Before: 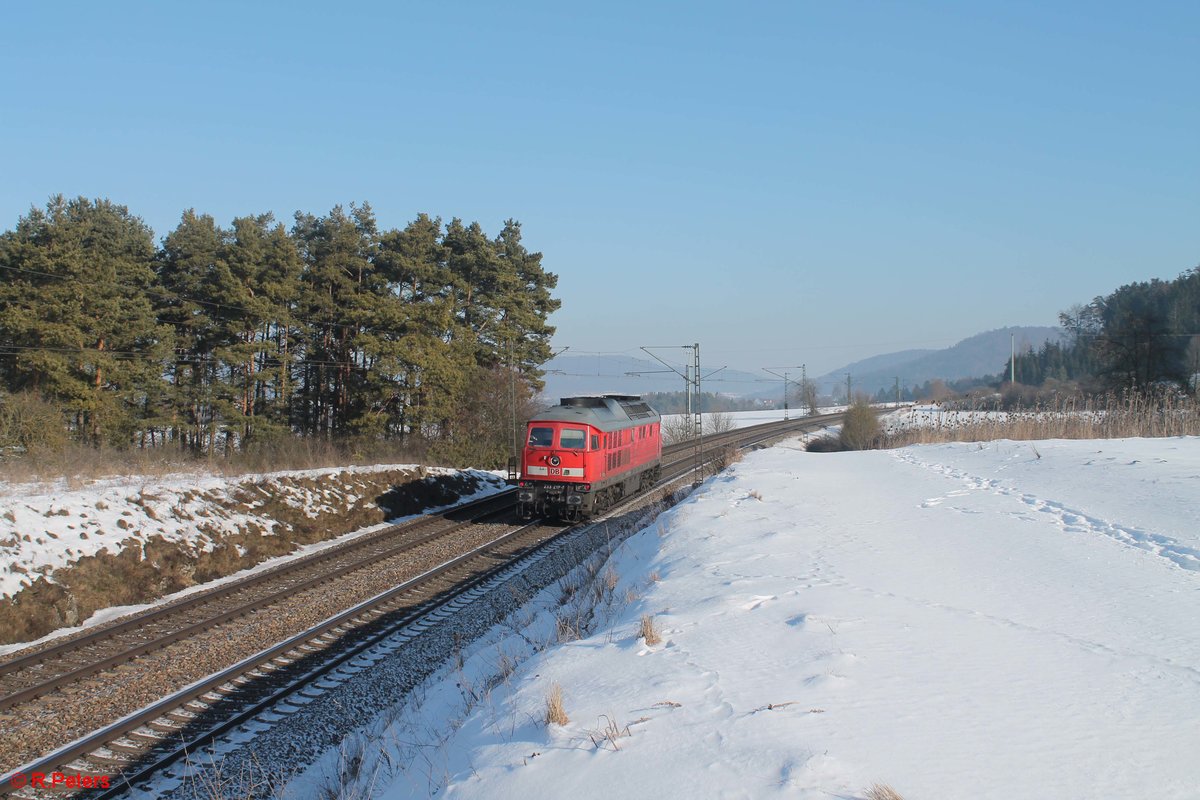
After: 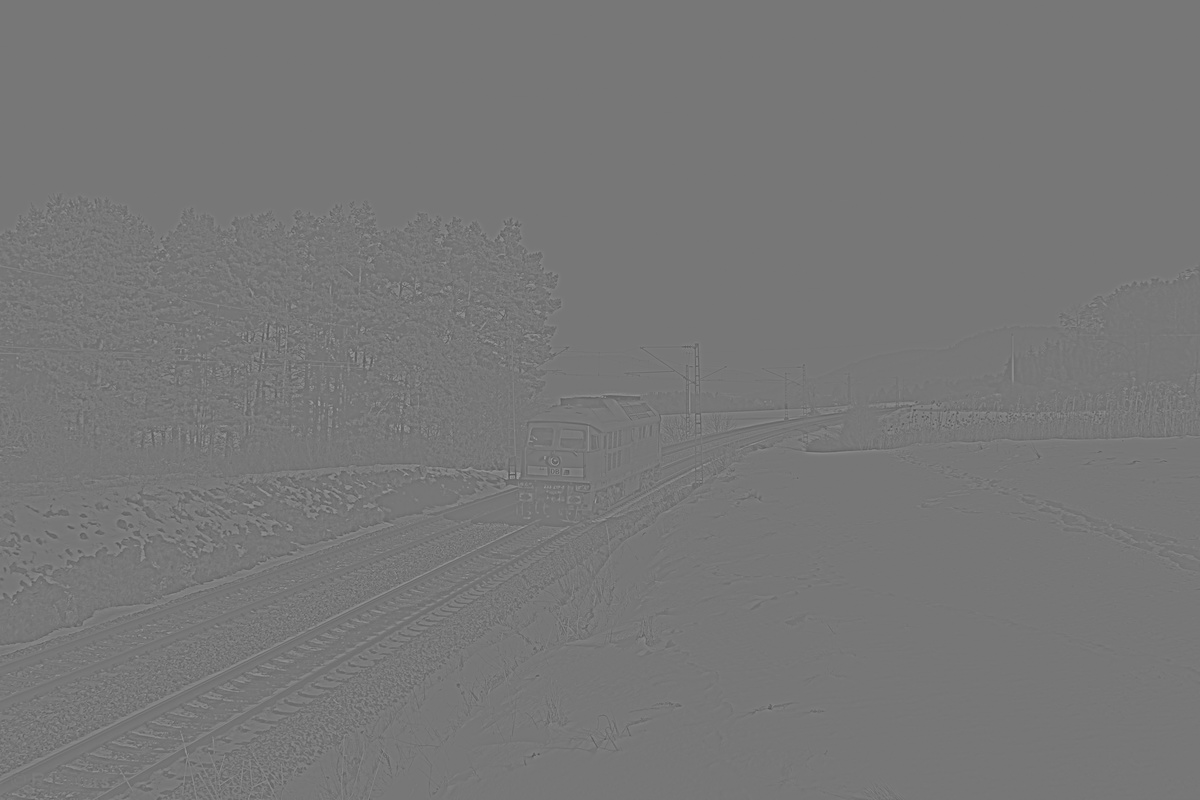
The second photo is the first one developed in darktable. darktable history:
rgb levels: preserve colors max RGB
highpass: sharpness 5.84%, contrast boost 8.44%
